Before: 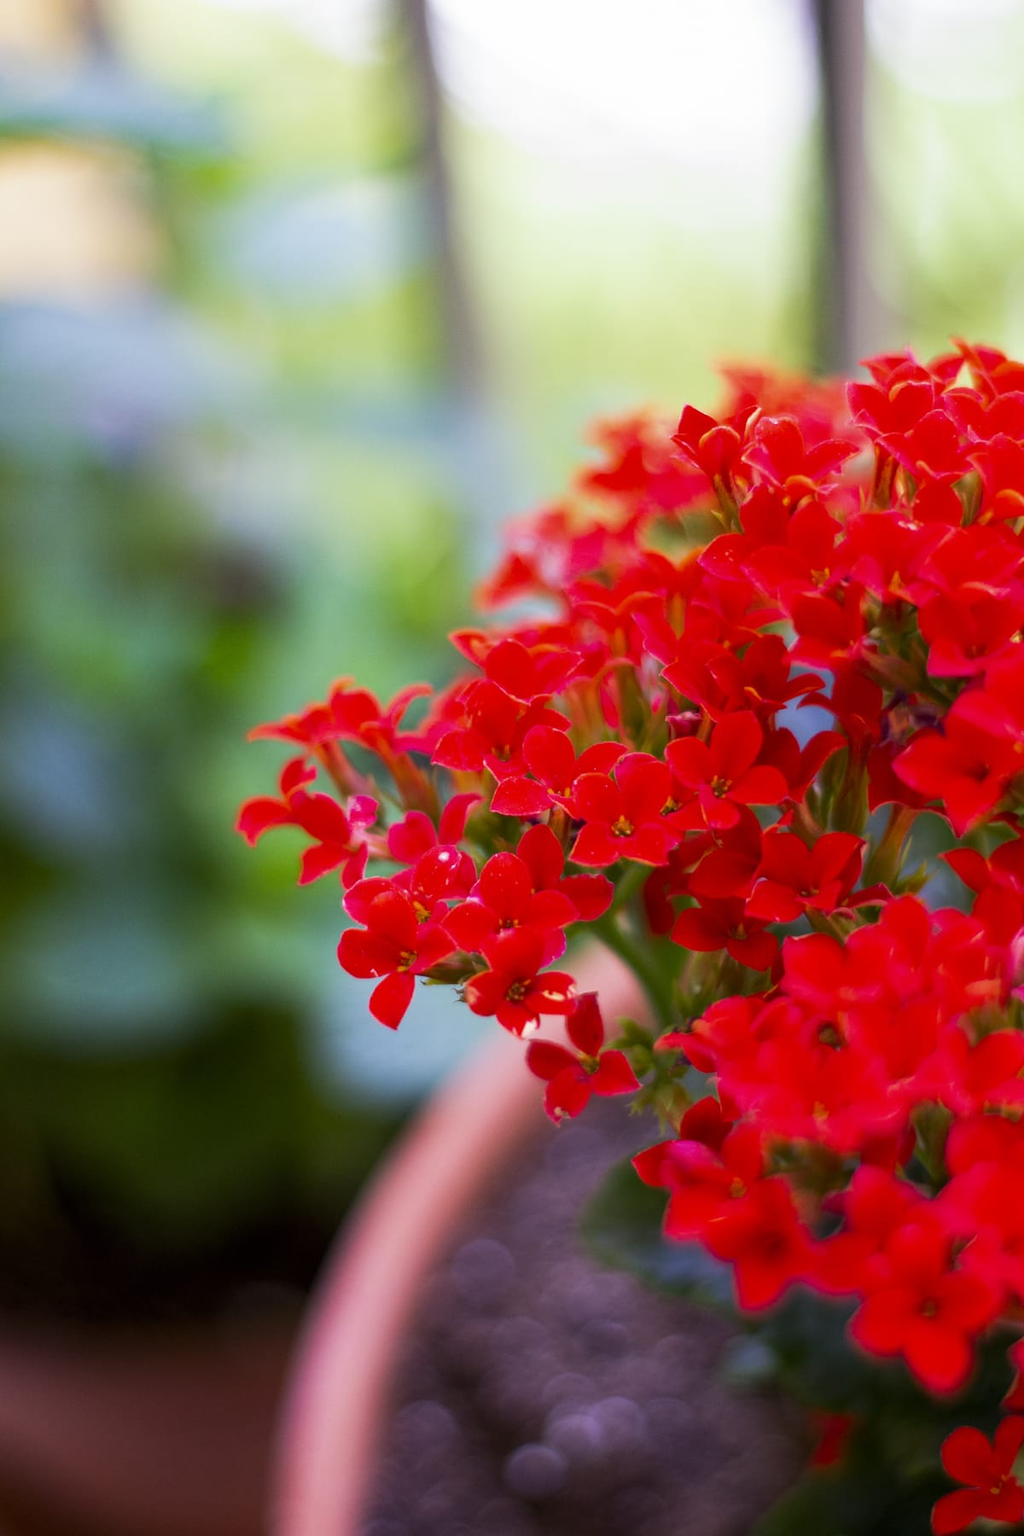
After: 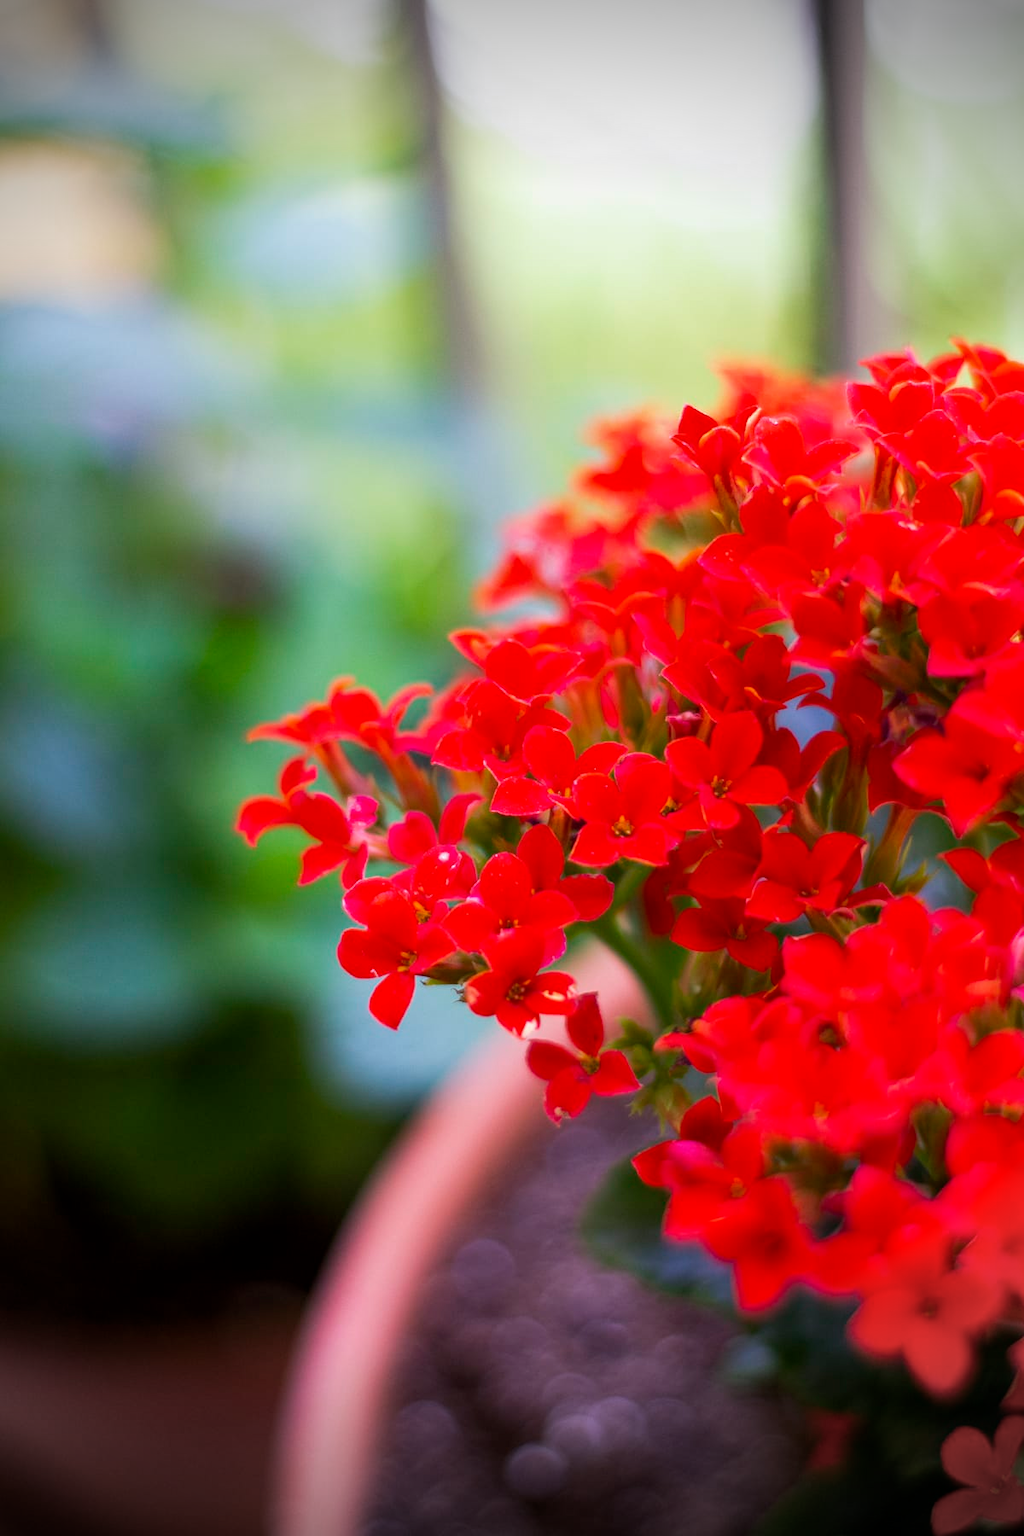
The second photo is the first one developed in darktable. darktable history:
vignetting: fall-off start 89.29%, fall-off radius 43.76%, brightness -0.726, saturation -0.484, width/height ratio 1.153, unbound false
